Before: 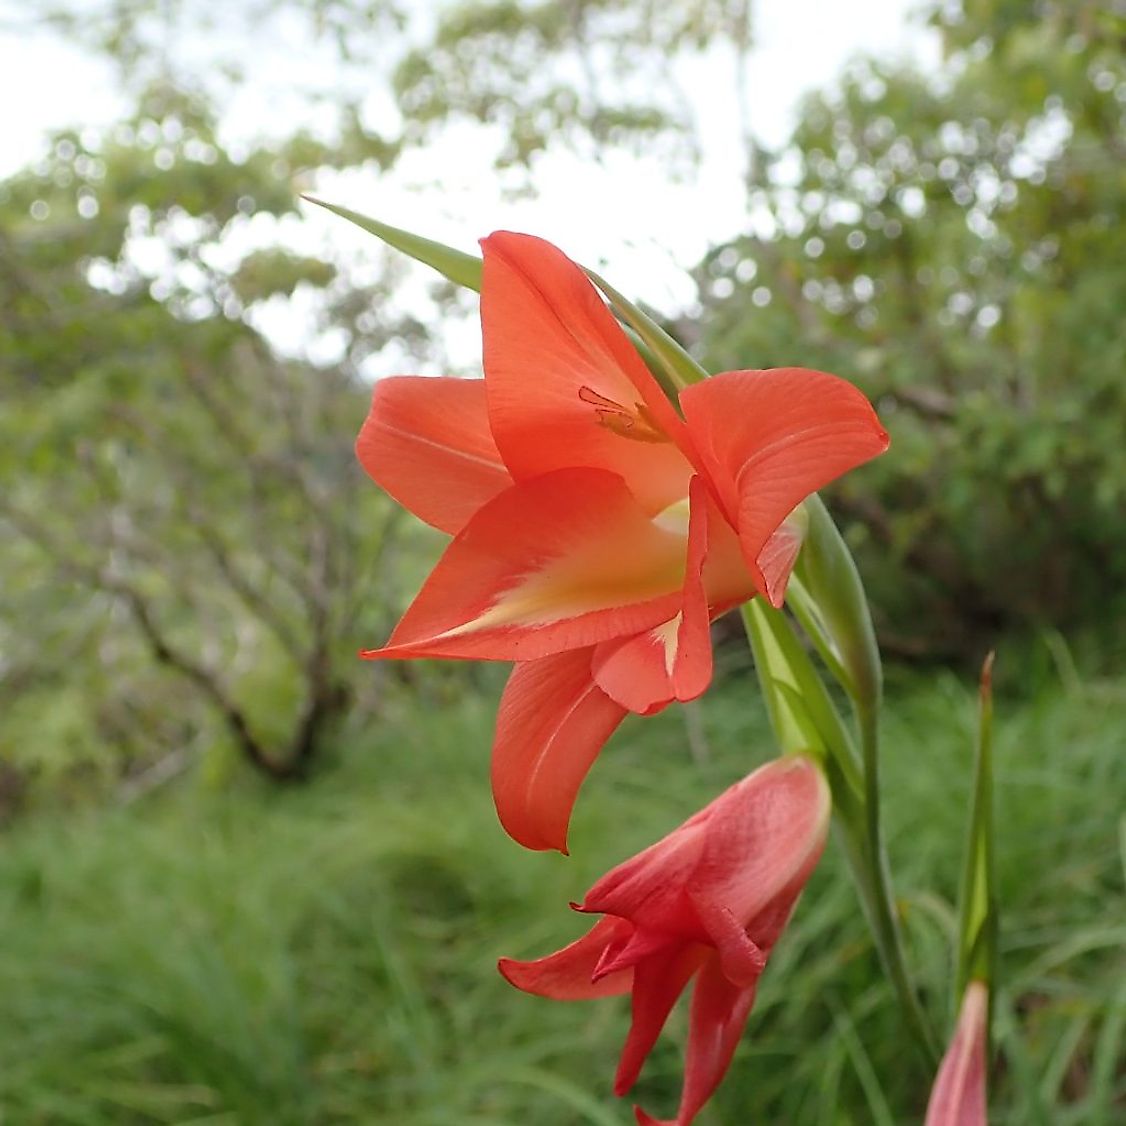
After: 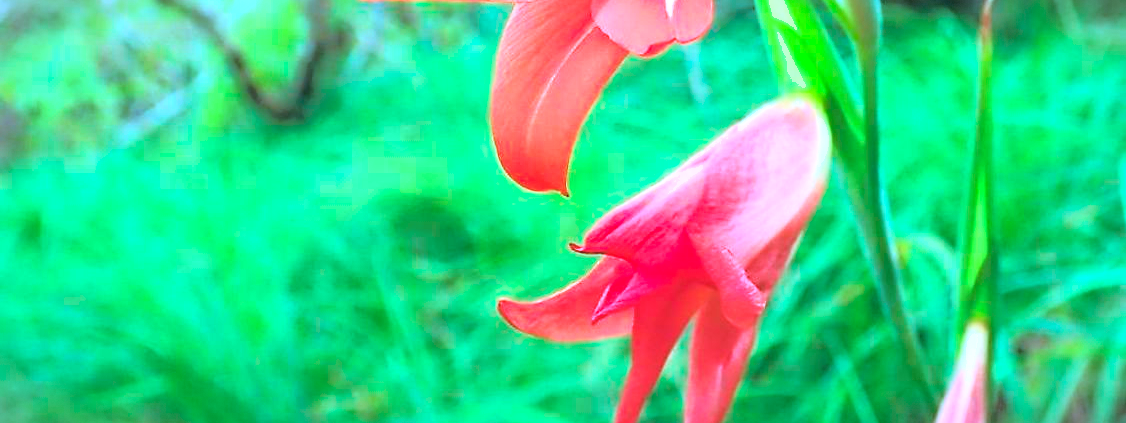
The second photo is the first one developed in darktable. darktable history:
crop and rotate: top 58.611%, bottom 3.783%
exposure: black level correction 0, exposure 1.386 EV, compensate exposure bias true, compensate highlight preservation false
vignetting: fall-off start 100.25%, fall-off radius 65.25%, automatic ratio true, dithering 8-bit output
color calibration: output R [0.994, 0.059, -0.119, 0], output G [-0.036, 1.09, -0.119, 0], output B [0.078, -0.108, 0.961, 0], illuminant custom, x 0.431, y 0.395, temperature 3095.78 K
shadows and highlights: on, module defaults
base curve: curves: ch0 [(0, 0) (0.032, 0.037) (0.105, 0.228) (0.435, 0.76) (0.856, 0.983) (1, 1)]
